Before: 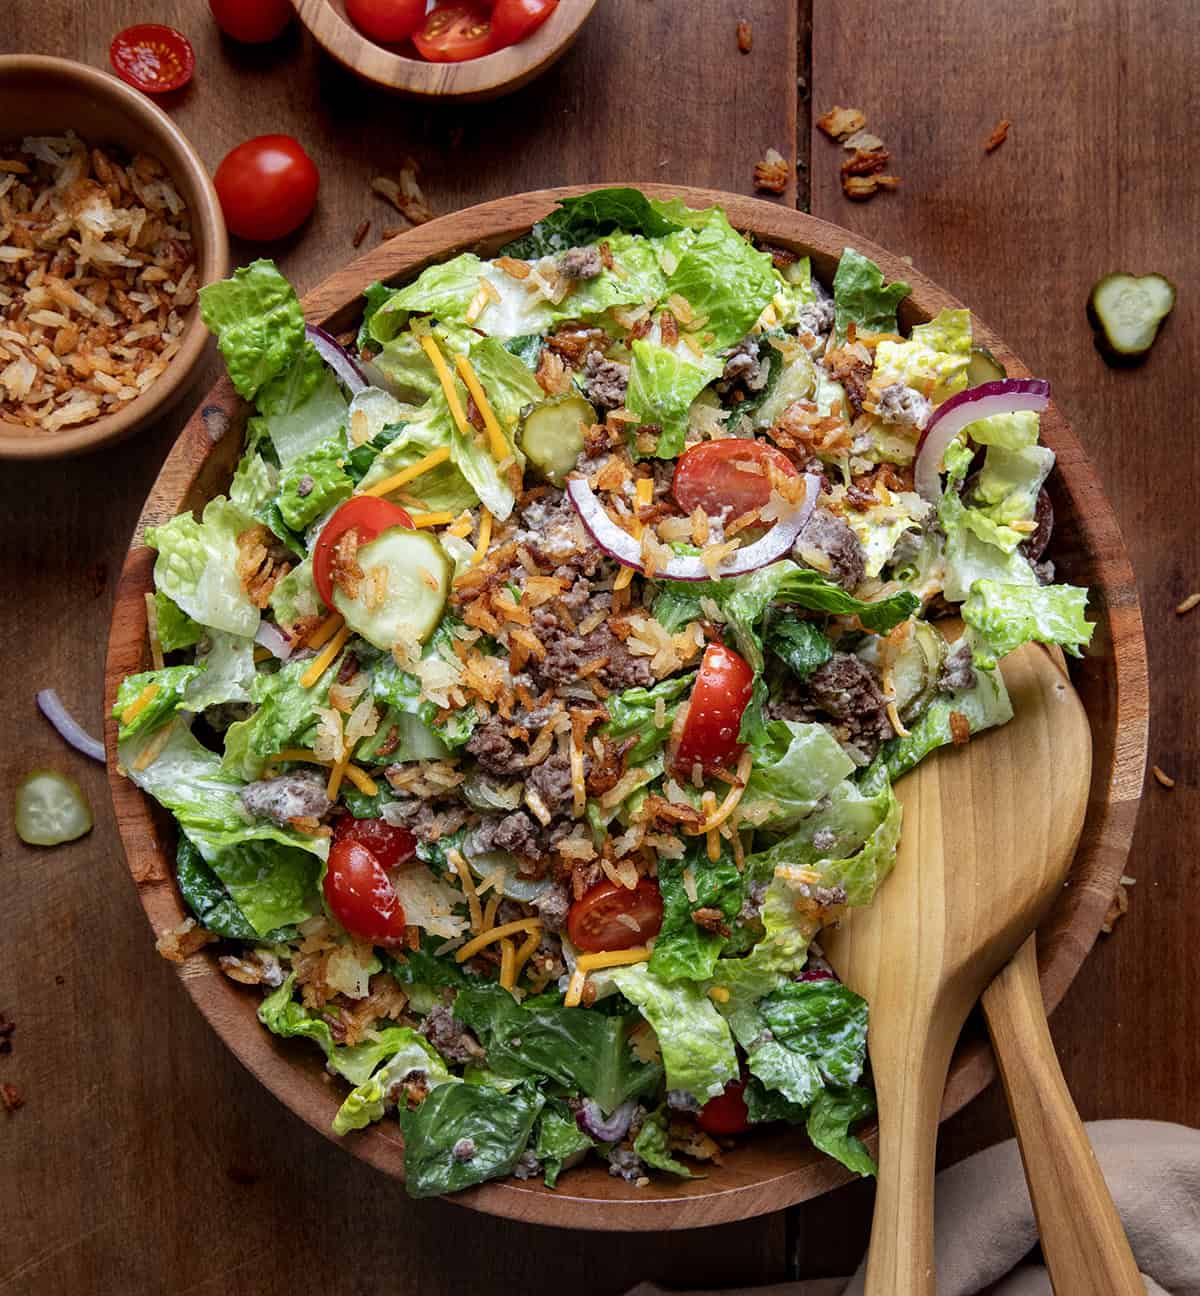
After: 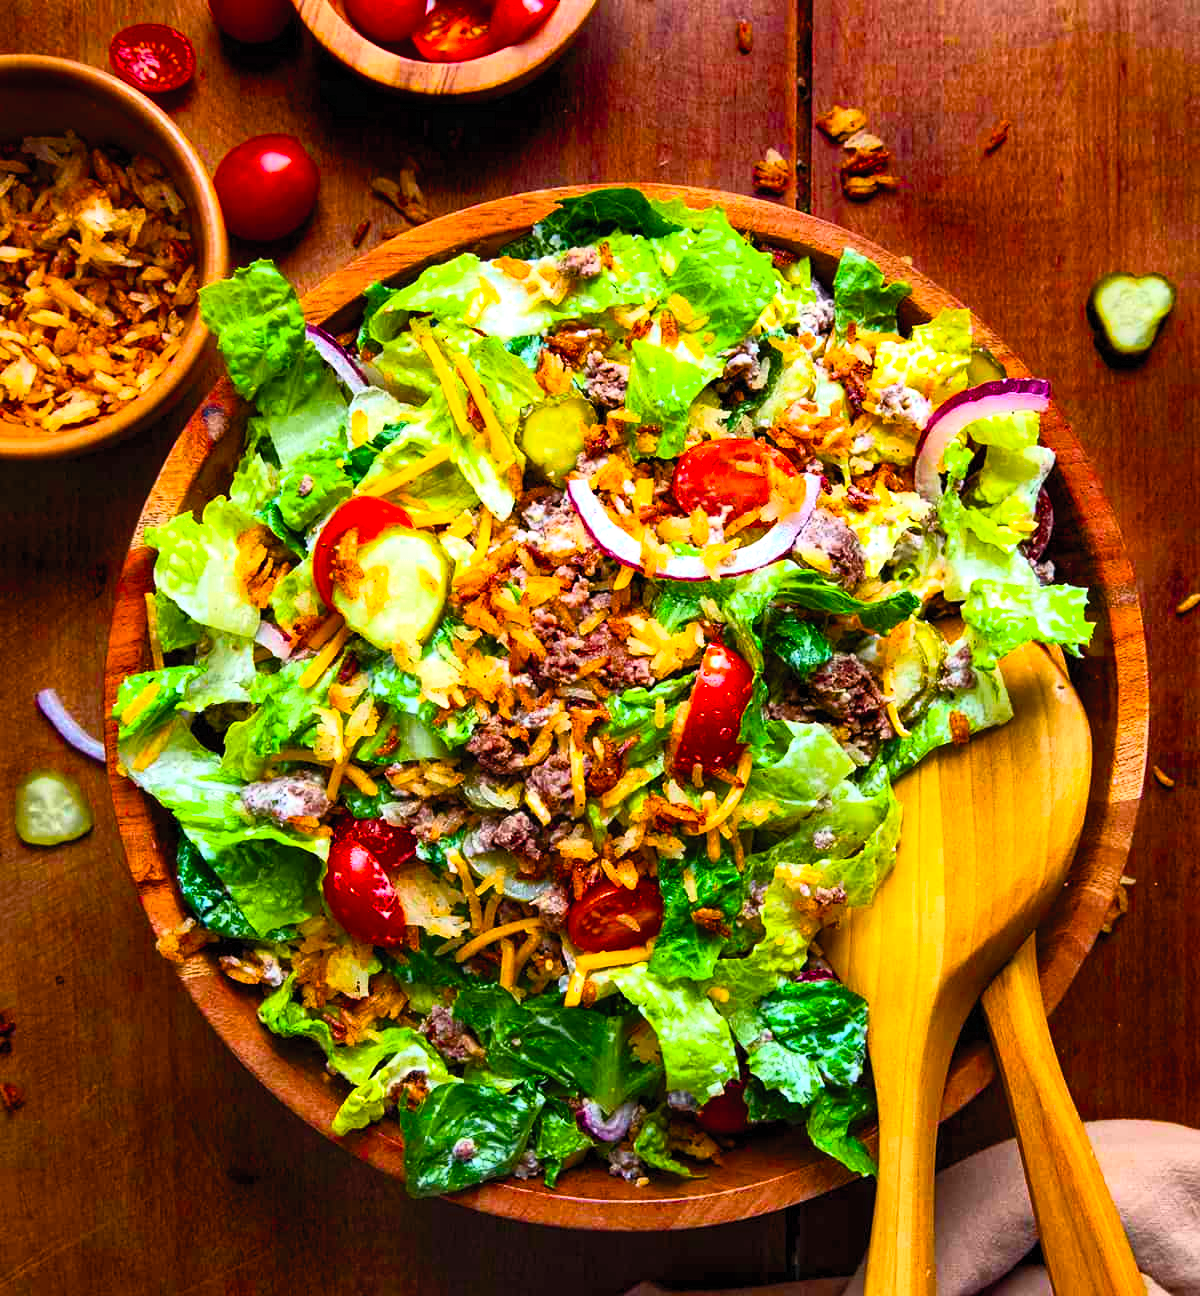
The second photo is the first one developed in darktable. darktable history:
contrast brightness saturation: contrast 0.24, brightness 0.26, saturation 0.39
color balance rgb: linear chroma grading › global chroma 9%, perceptual saturation grading › global saturation 36%, perceptual saturation grading › shadows 35%, perceptual brilliance grading › global brilliance 15%, perceptual brilliance grading › shadows -35%, global vibrance 15%
